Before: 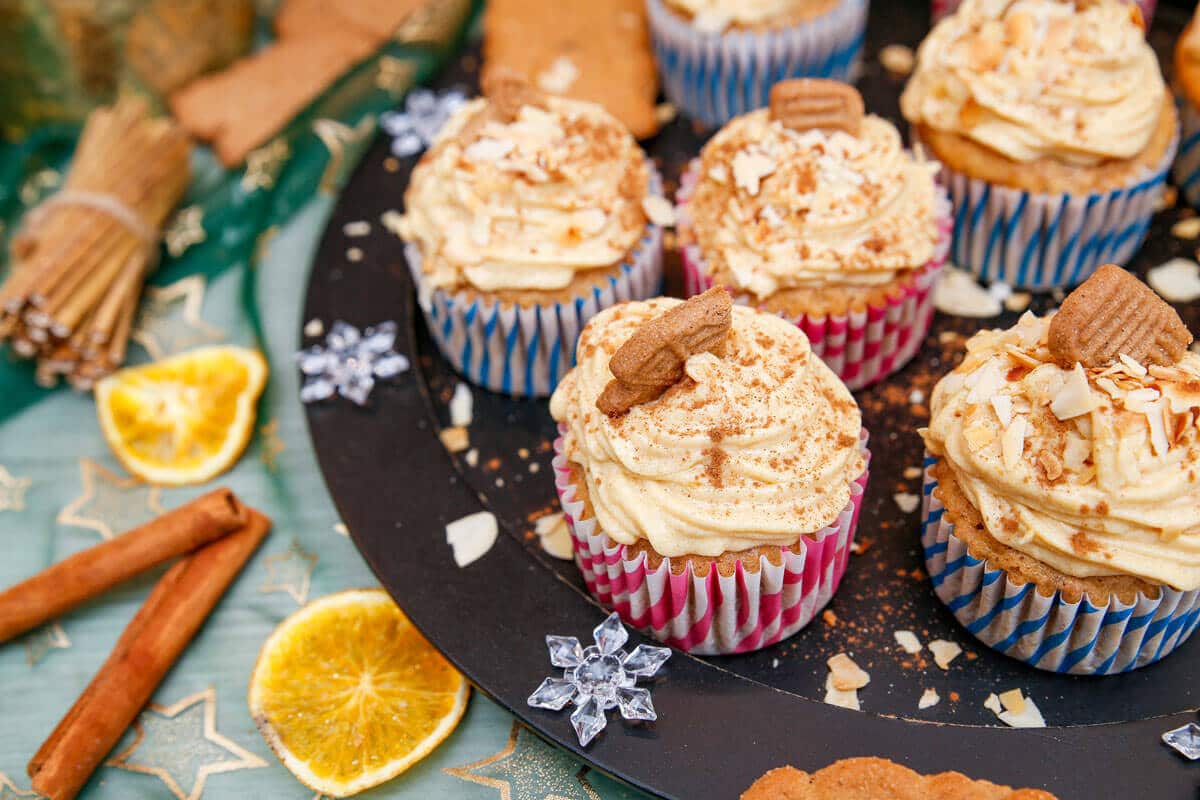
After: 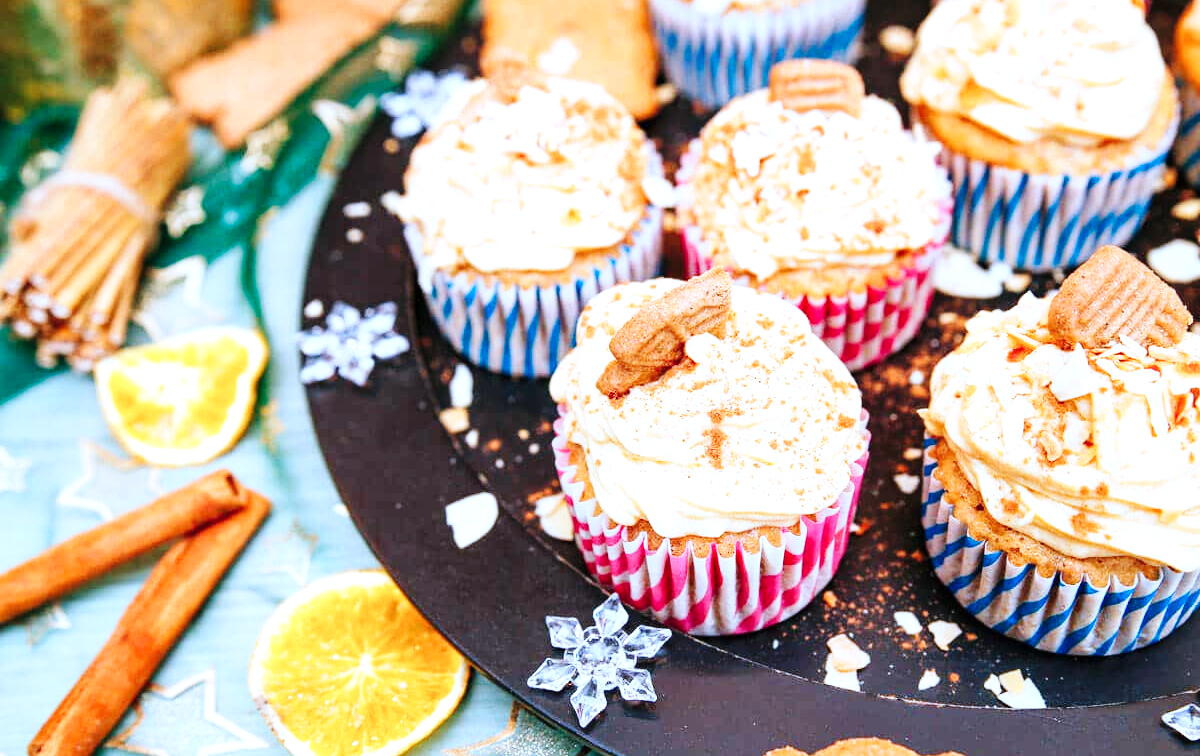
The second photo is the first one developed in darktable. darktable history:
base curve: curves: ch0 [(0, 0) (0.032, 0.025) (0.121, 0.166) (0.206, 0.329) (0.605, 0.79) (1, 1)], preserve colors none
tone equalizer: on, module defaults
crop and rotate: top 2.479%, bottom 3.018%
color correction: highlights a* -2.24, highlights b* -18.1
exposure: black level correction 0, exposure 0.7 EV, compensate exposure bias true, compensate highlight preservation false
